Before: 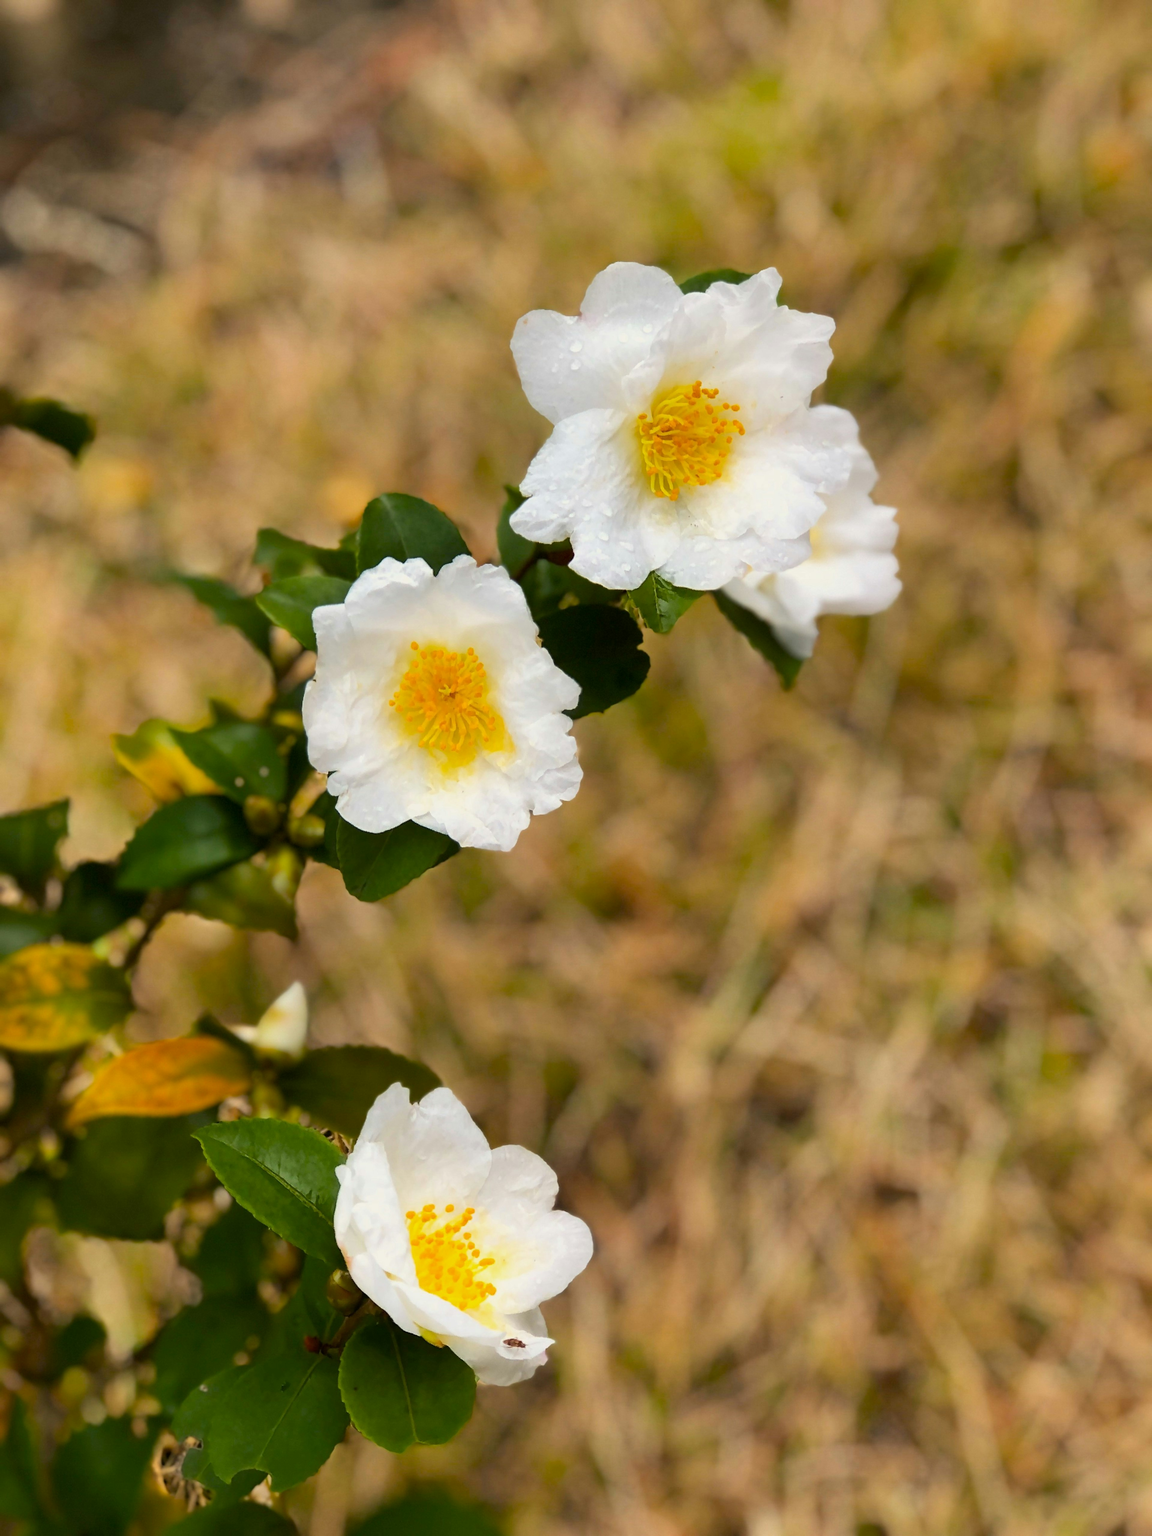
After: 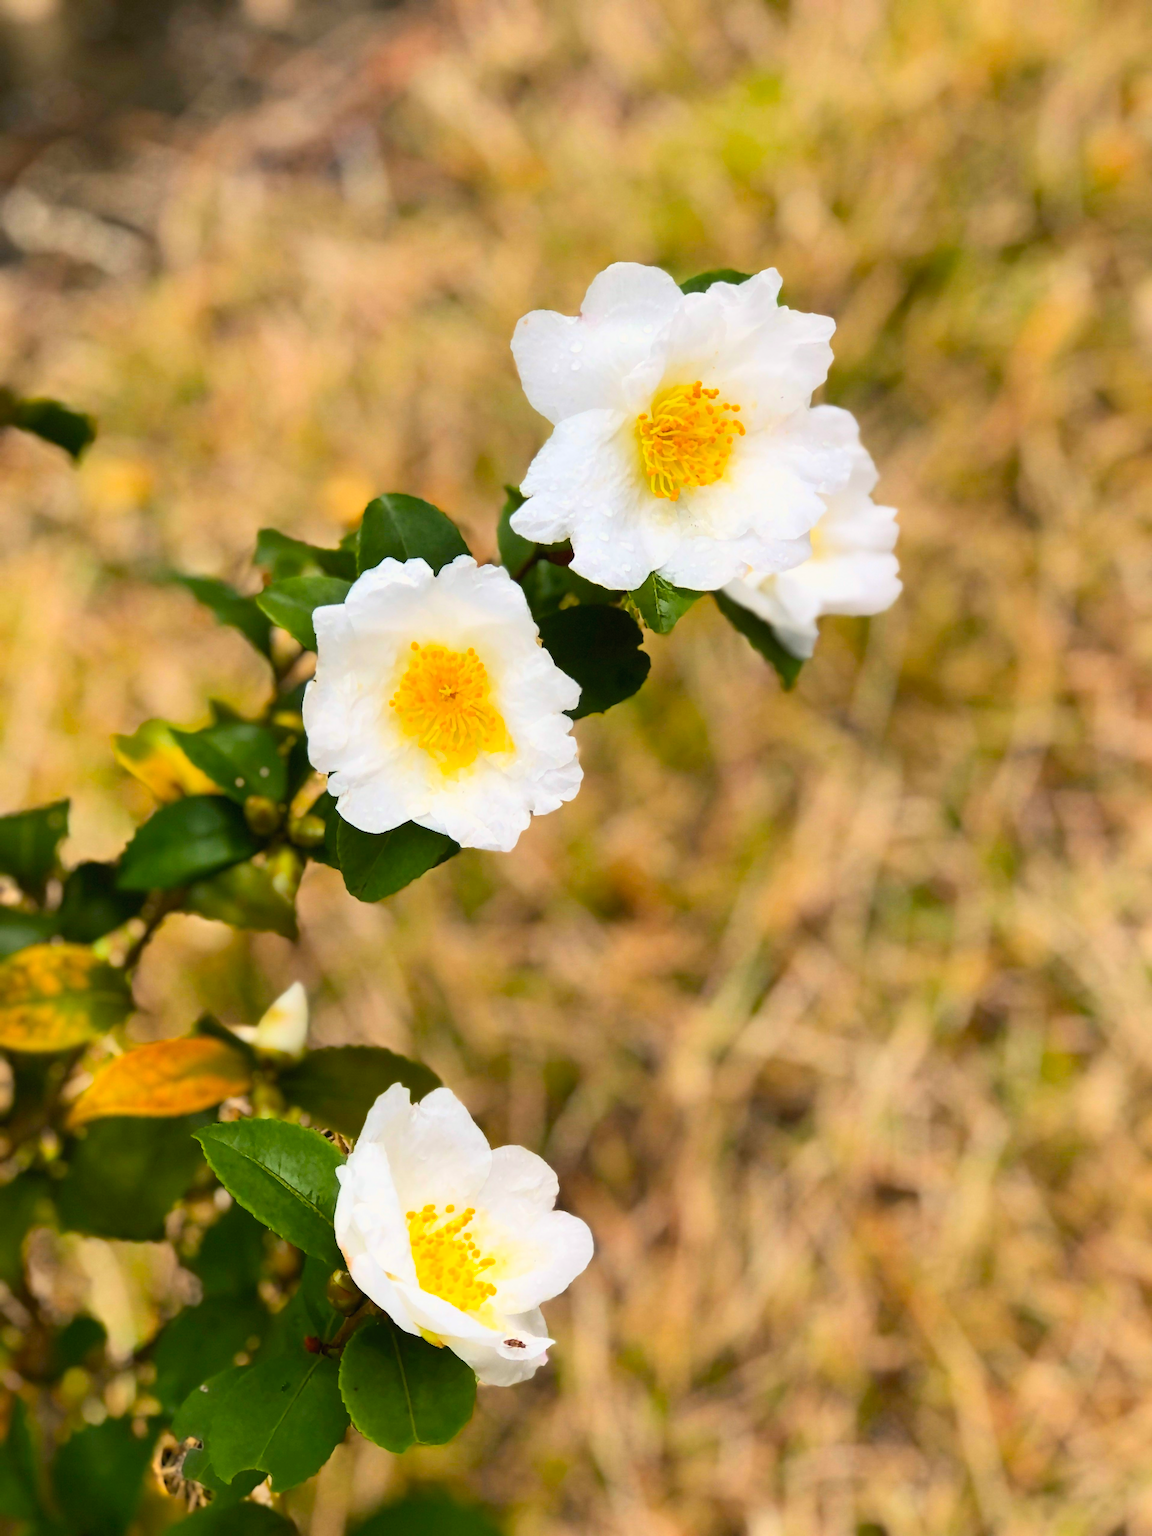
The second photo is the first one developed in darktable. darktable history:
contrast brightness saturation: contrast 0.2, brightness 0.16, saturation 0.22
white balance: red 1.004, blue 1.024
